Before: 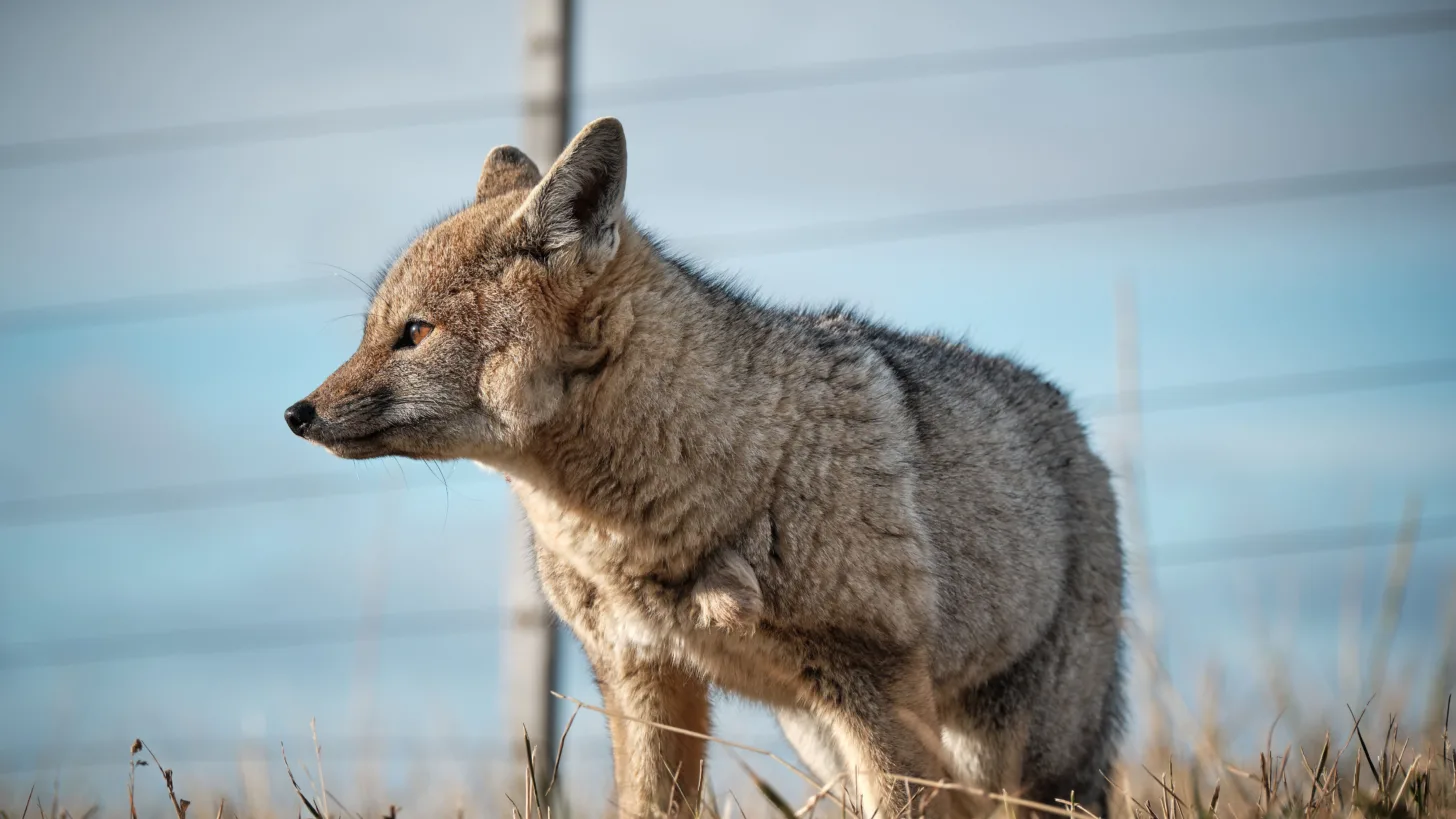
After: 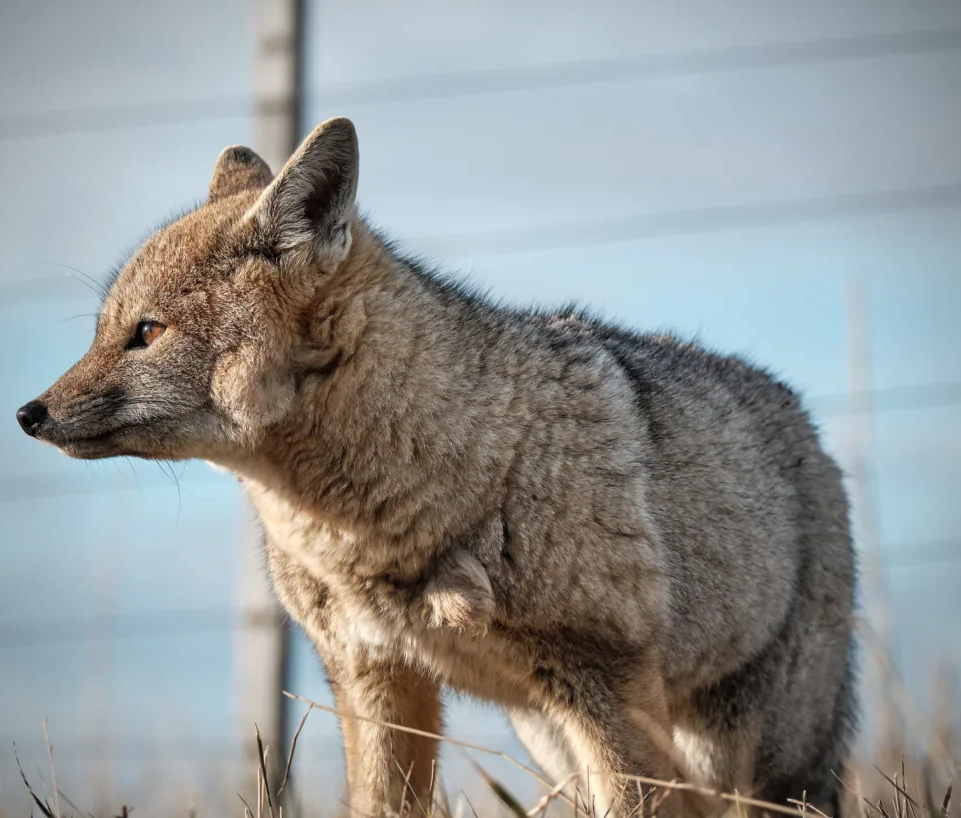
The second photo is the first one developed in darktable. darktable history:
crop and rotate: left 18.442%, right 15.508%
vignetting: fall-off radius 60.92%
